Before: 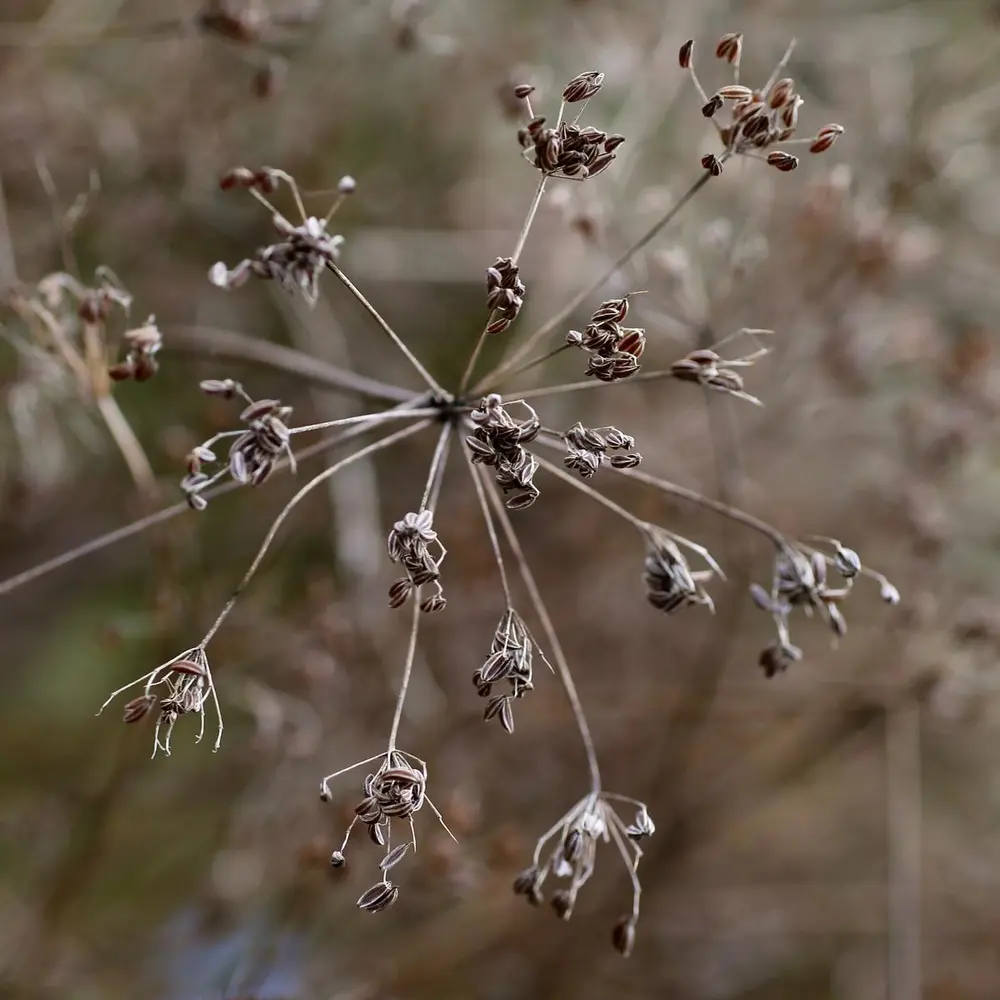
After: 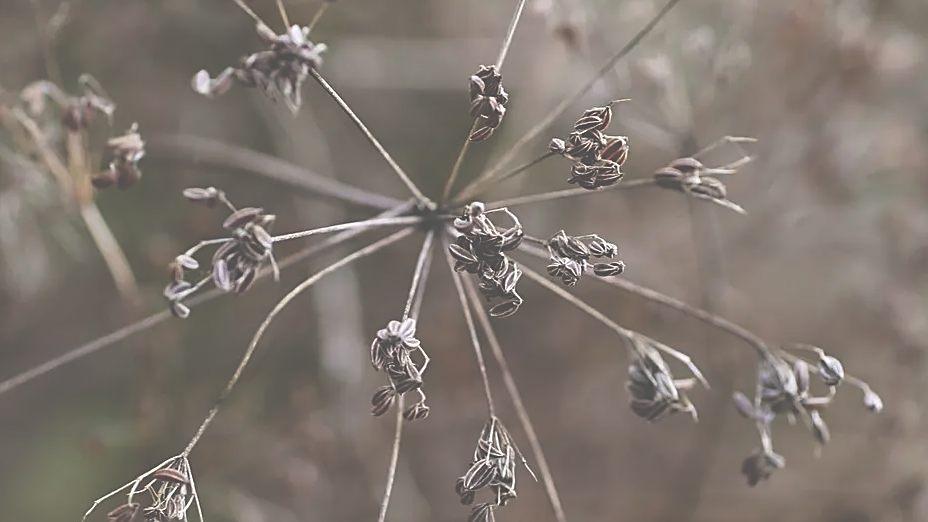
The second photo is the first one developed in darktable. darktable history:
sharpen: on, module defaults
exposure: black level correction -0.087, compensate highlight preservation false
crop: left 1.744%, top 19.225%, right 5.069%, bottom 28.357%
